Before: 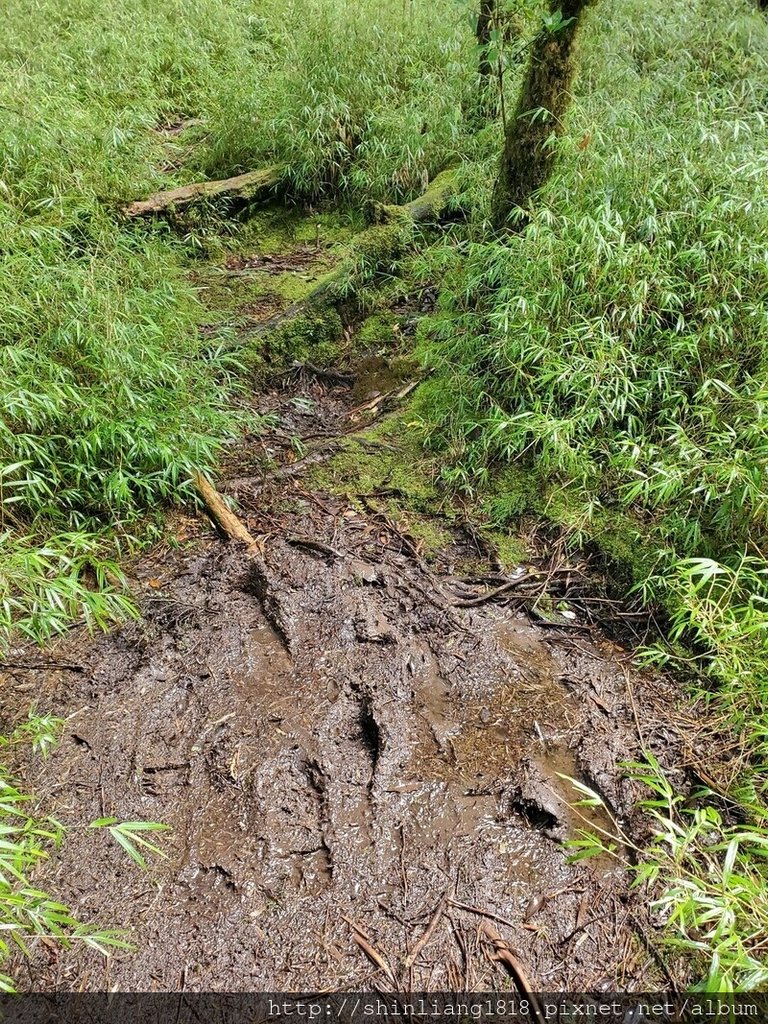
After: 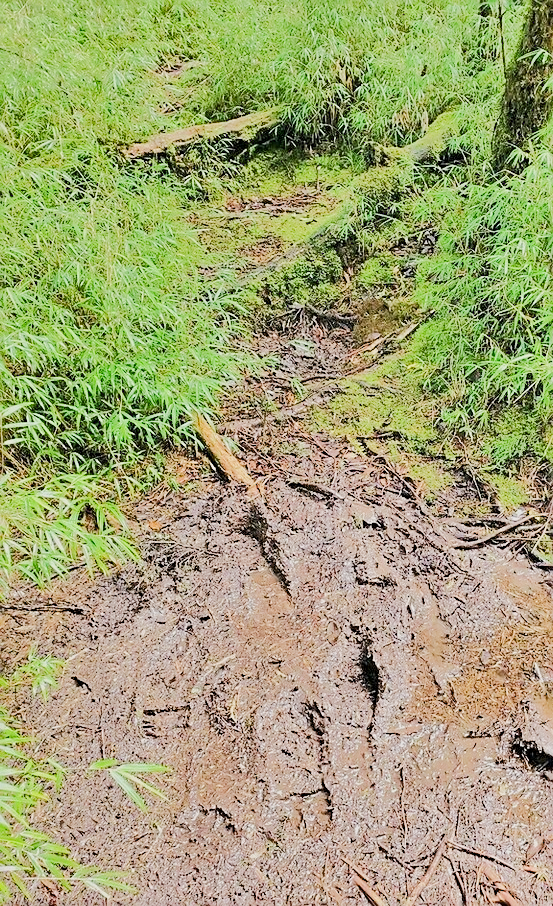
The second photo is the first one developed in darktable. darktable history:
color correction: highlights b* 0.061
sharpen: on, module defaults
crop: top 5.757%, right 27.876%, bottom 5.754%
shadows and highlights: soften with gaussian
filmic rgb: black relative exposure -7.65 EV, white relative exposure 4.56 EV, hardness 3.61, contrast in shadows safe
tone equalizer: -8 EV 1.97 EV, -7 EV 1.99 EV, -6 EV 1.98 EV, -5 EV 1.96 EV, -4 EV 1.98 EV, -3 EV 1.47 EV, -2 EV 0.971 EV, -1 EV 0.478 EV, edges refinement/feathering 500, mask exposure compensation -1.57 EV, preserve details no
